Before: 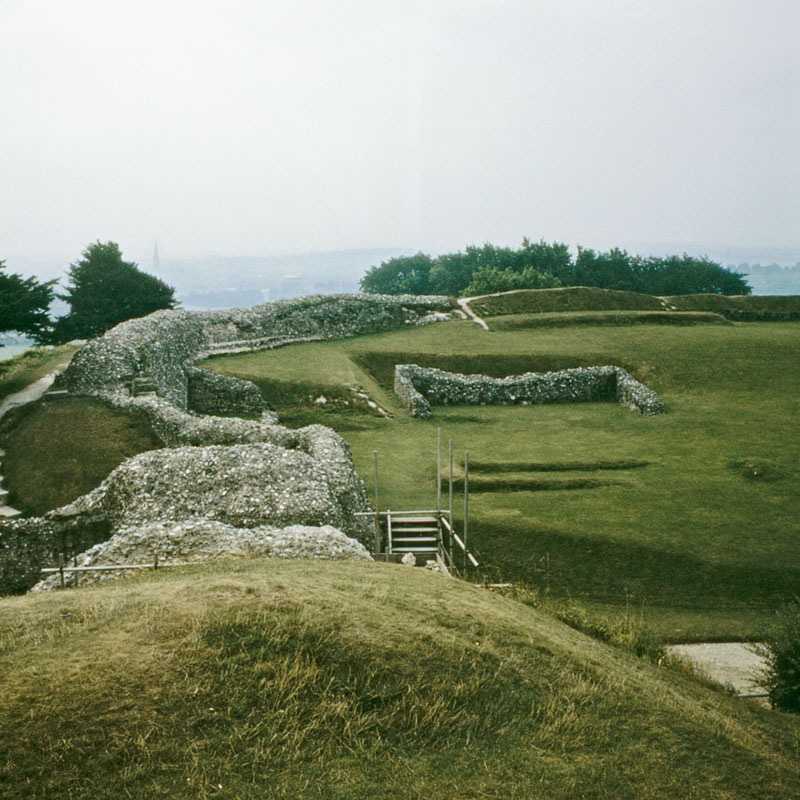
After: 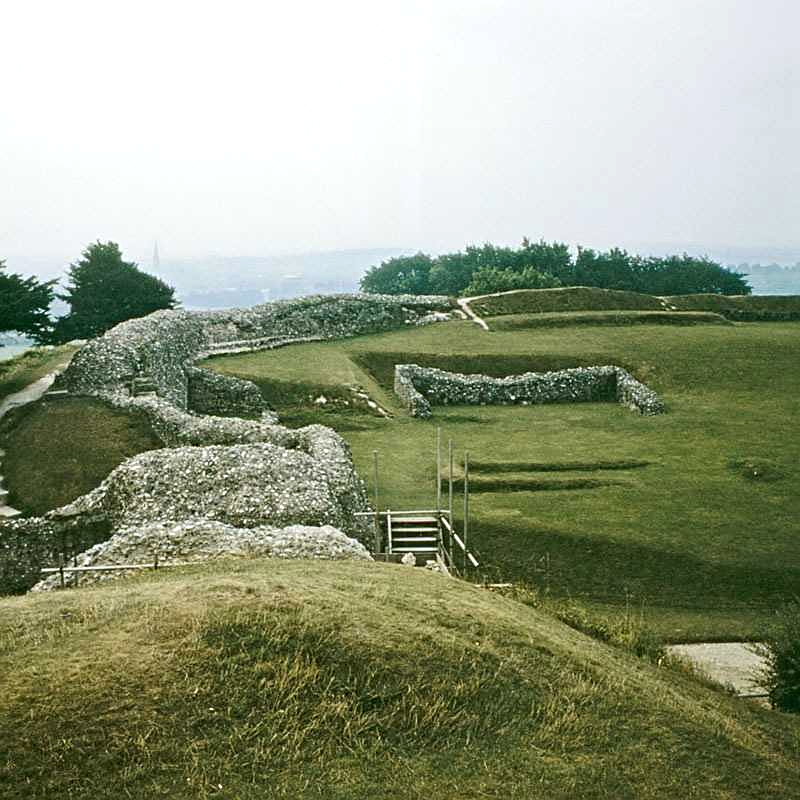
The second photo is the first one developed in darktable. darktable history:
exposure: exposure 0.207 EV, compensate highlight preservation false
sharpen: on, module defaults
